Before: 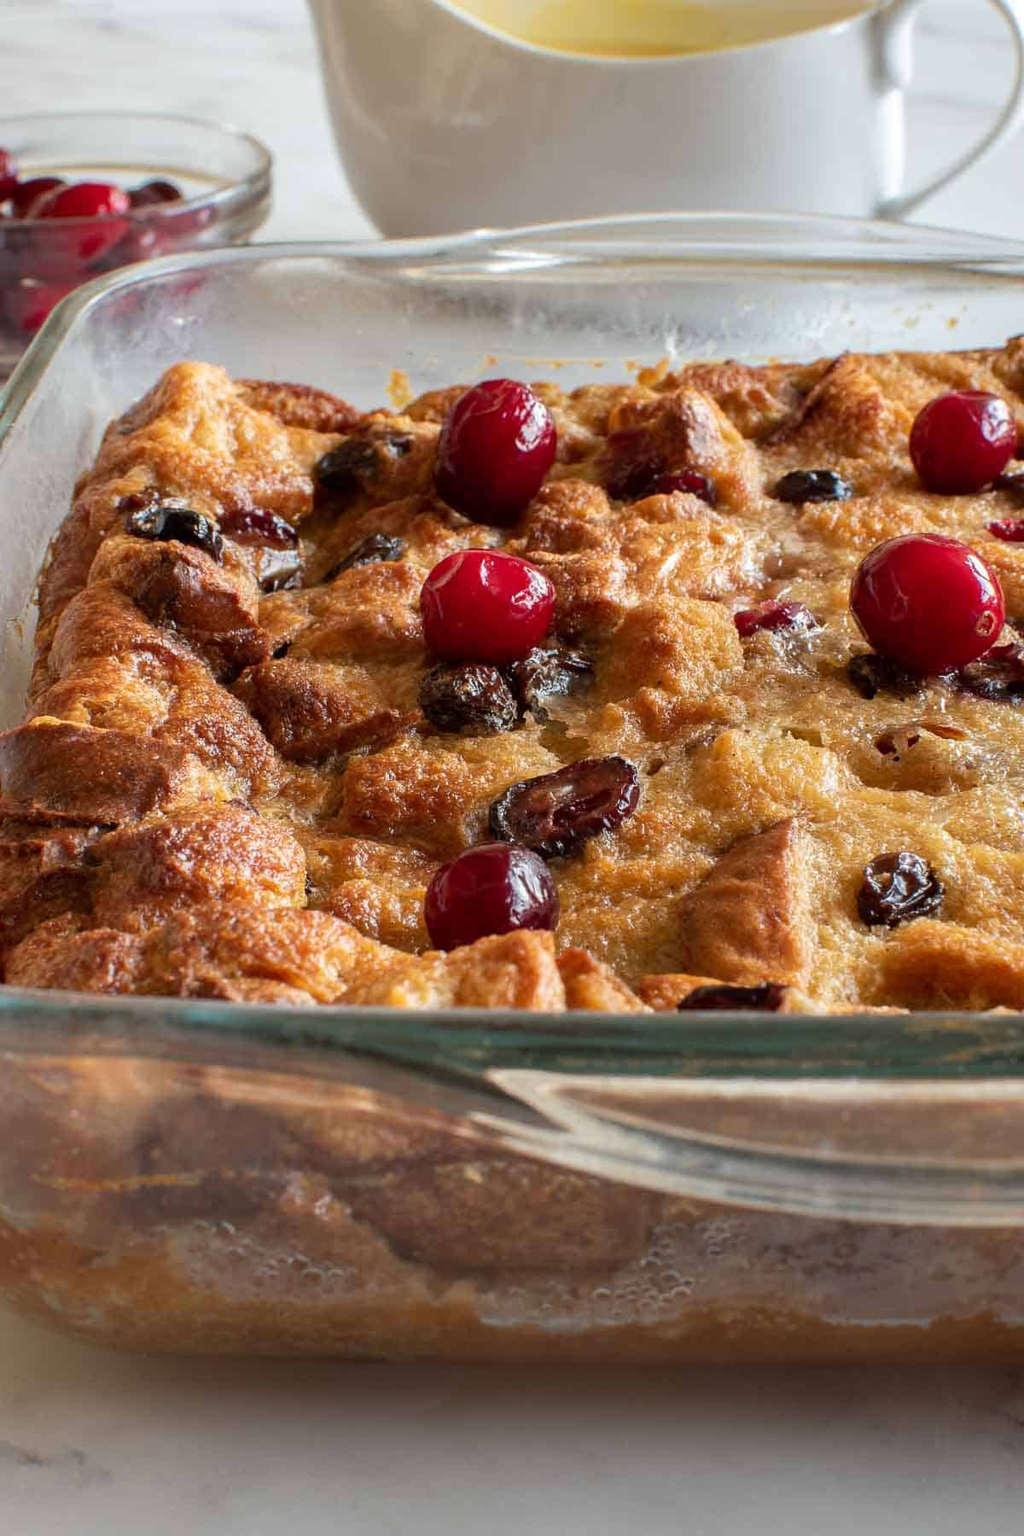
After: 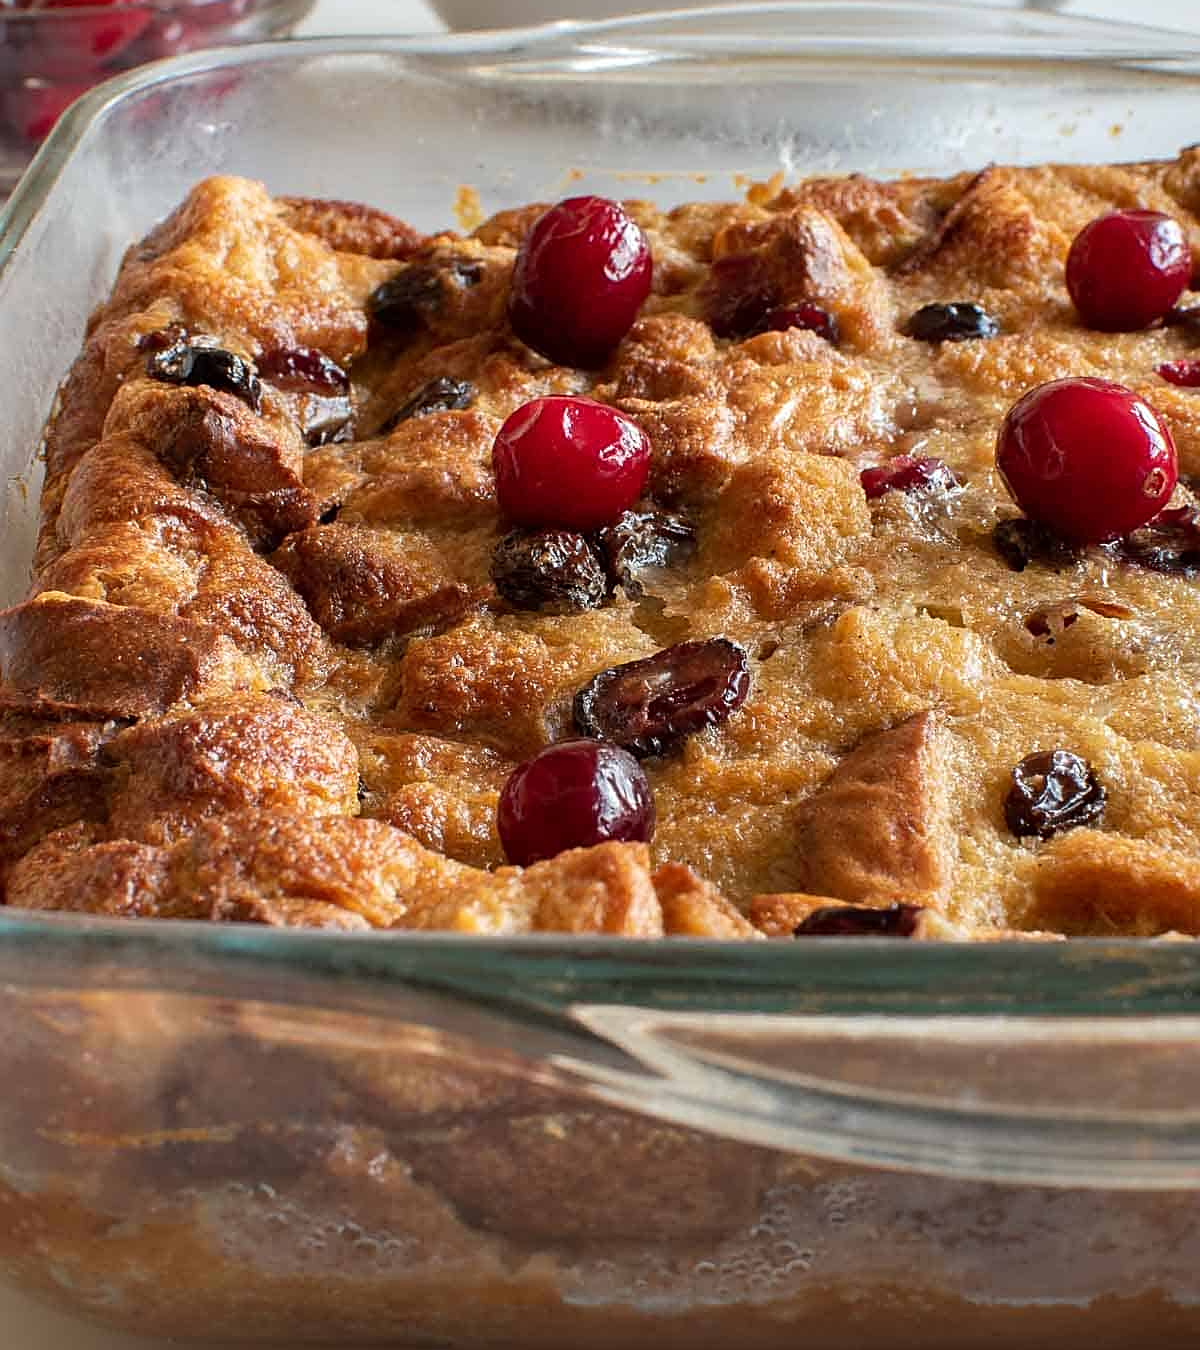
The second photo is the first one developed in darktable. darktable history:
sharpen: on, module defaults
crop: top 13.819%, bottom 11.169%
